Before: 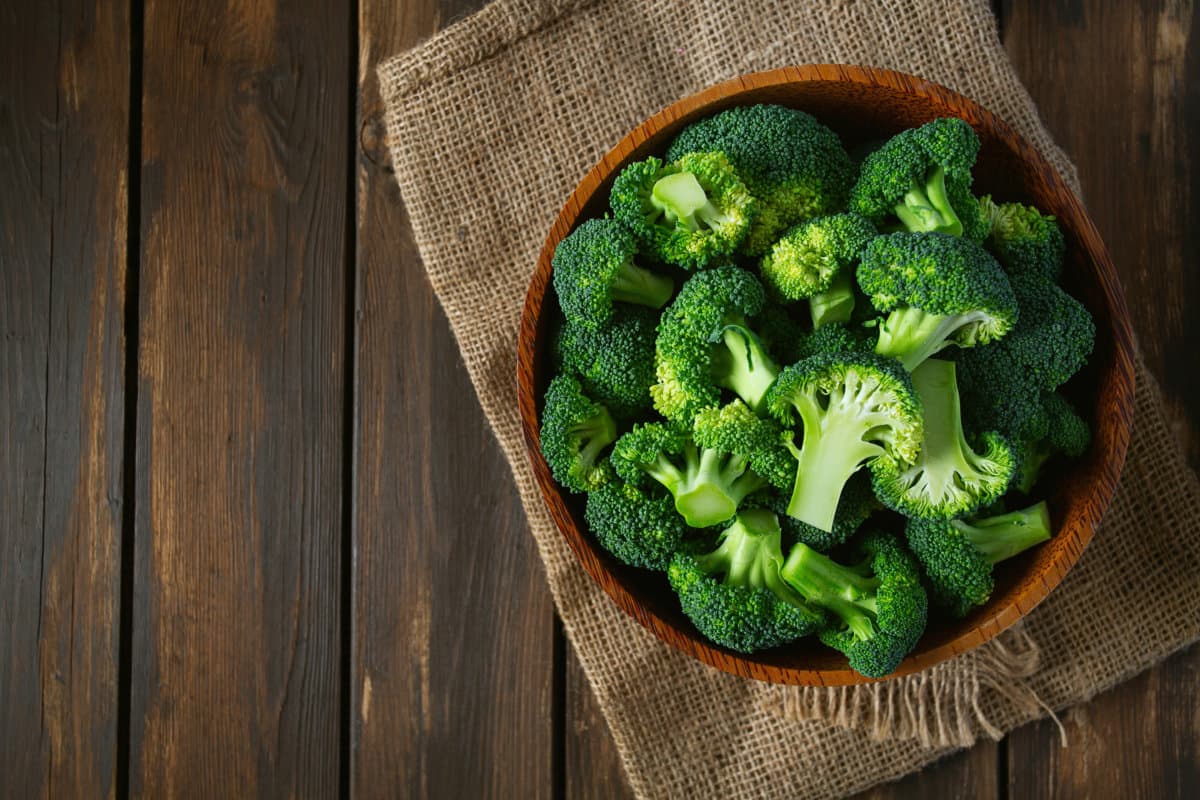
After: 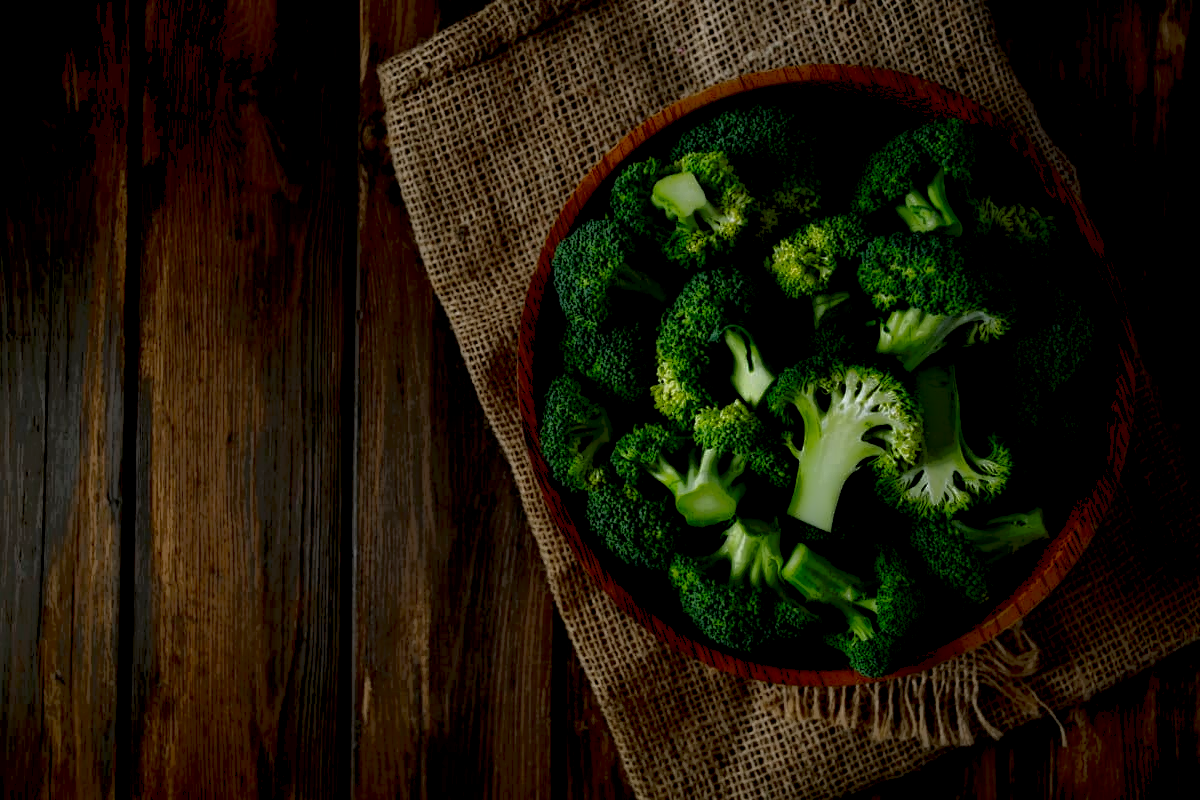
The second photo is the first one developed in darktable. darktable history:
levels: levels [0, 0.492, 0.984]
contrast brightness saturation: contrast 0.06, brightness -0.01, saturation -0.23
local contrast: highlights 0%, shadows 198%, detail 164%, midtone range 0.001
tone equalizer: on, module defaults
exposure: black level correction 0.031, exposure 0.304 EV, compensate highlight preservation false
